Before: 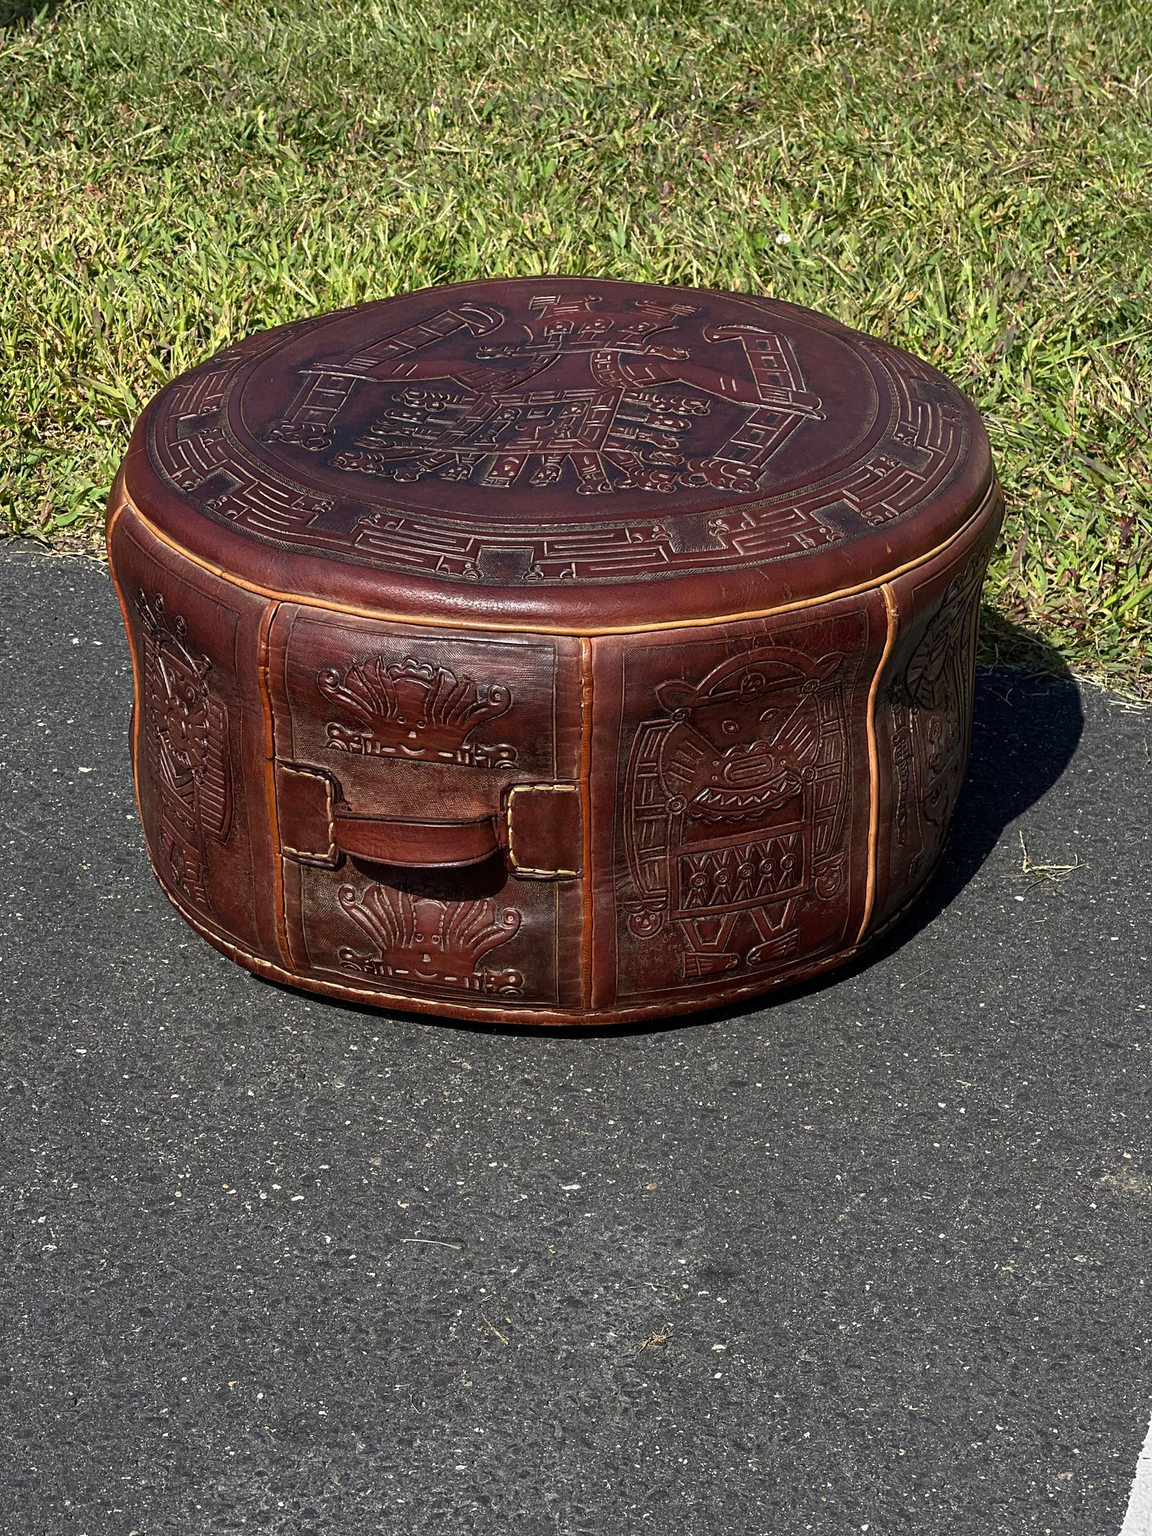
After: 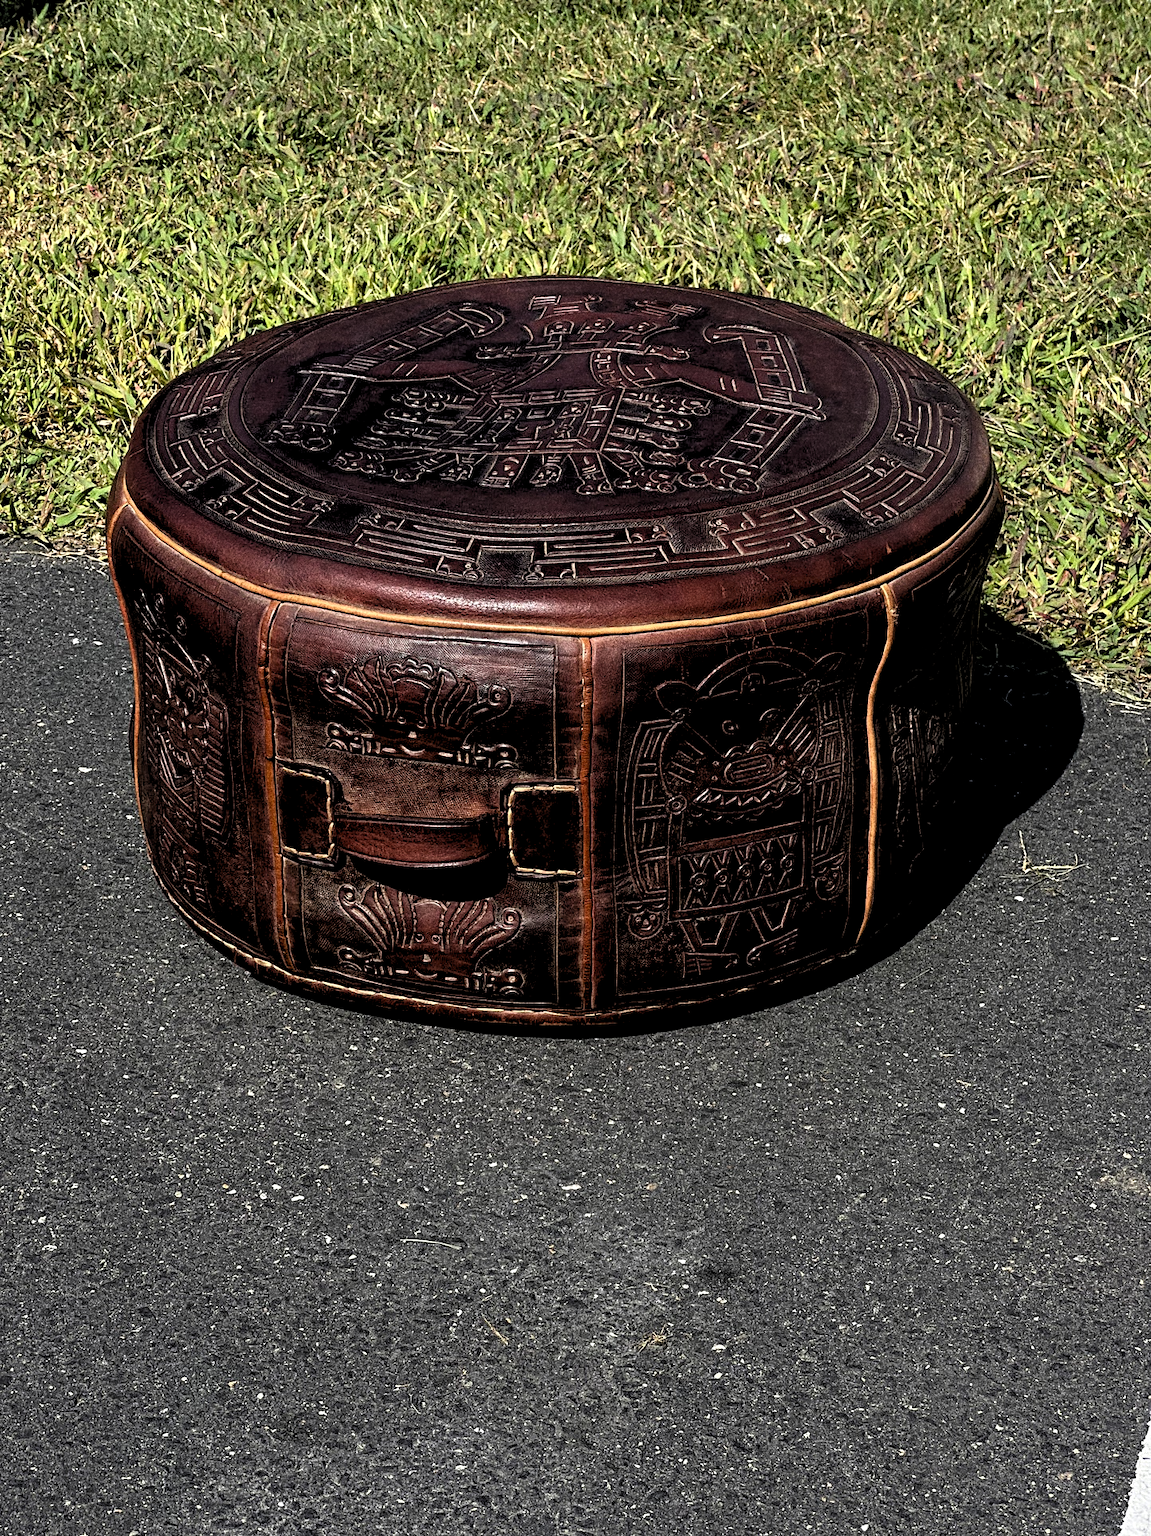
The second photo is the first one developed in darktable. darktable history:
grain: coarseness 10.62 ISO, strength 55.56%
rgb levels: levels [[0.034, 0.472, 0.904], [0, 0.5, 1], [0, 0.5, 1]]
exposure: exposure 0.081 EV, compensate highlight preservation false
white balance: emerald 1
